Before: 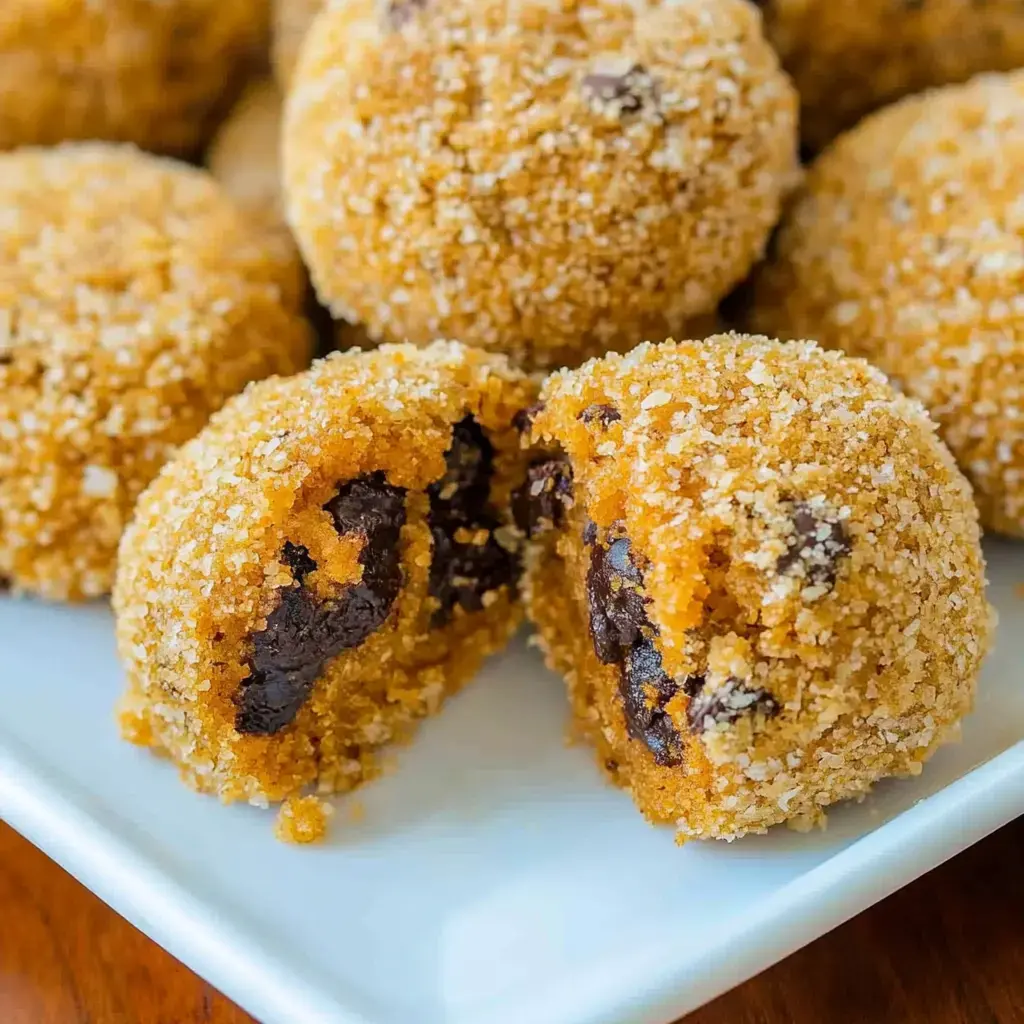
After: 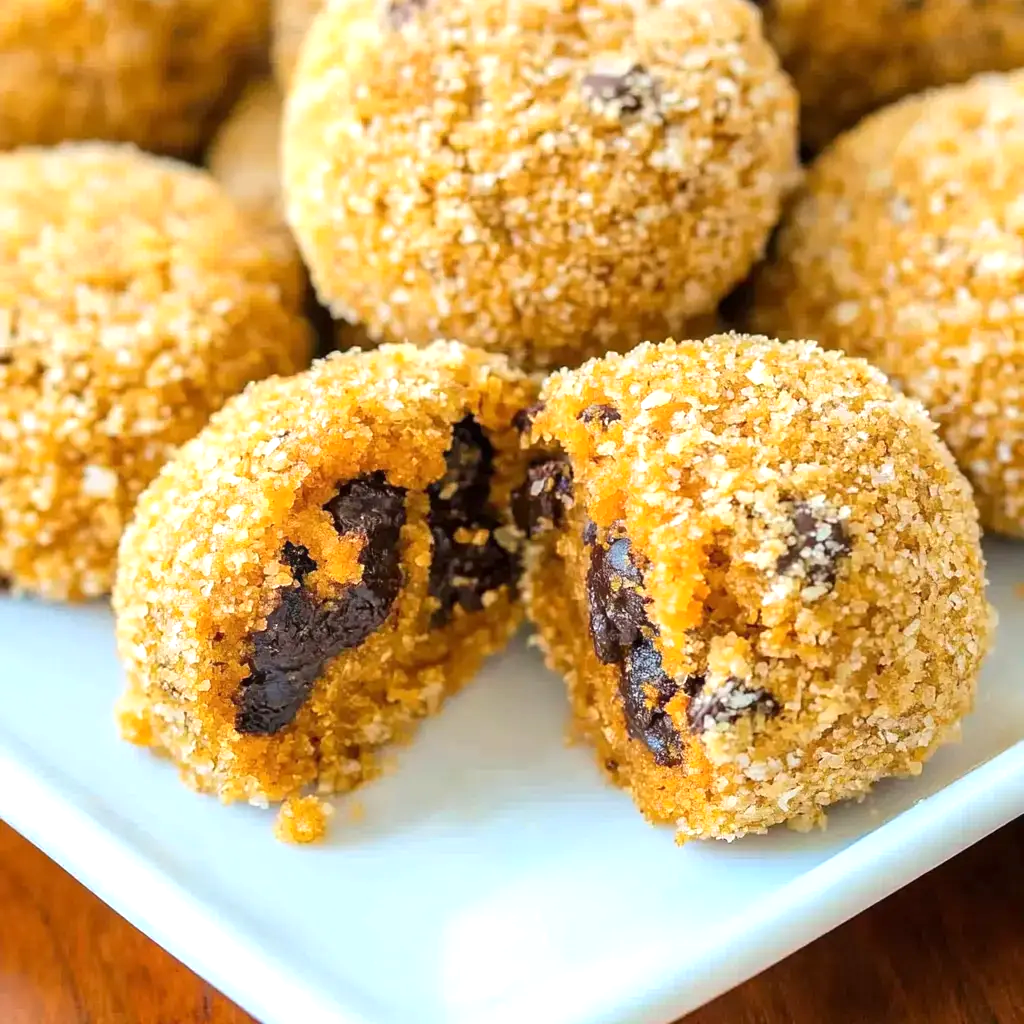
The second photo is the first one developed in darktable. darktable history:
exposure: exposure 0.6 EV, compensate highlight preservation false
